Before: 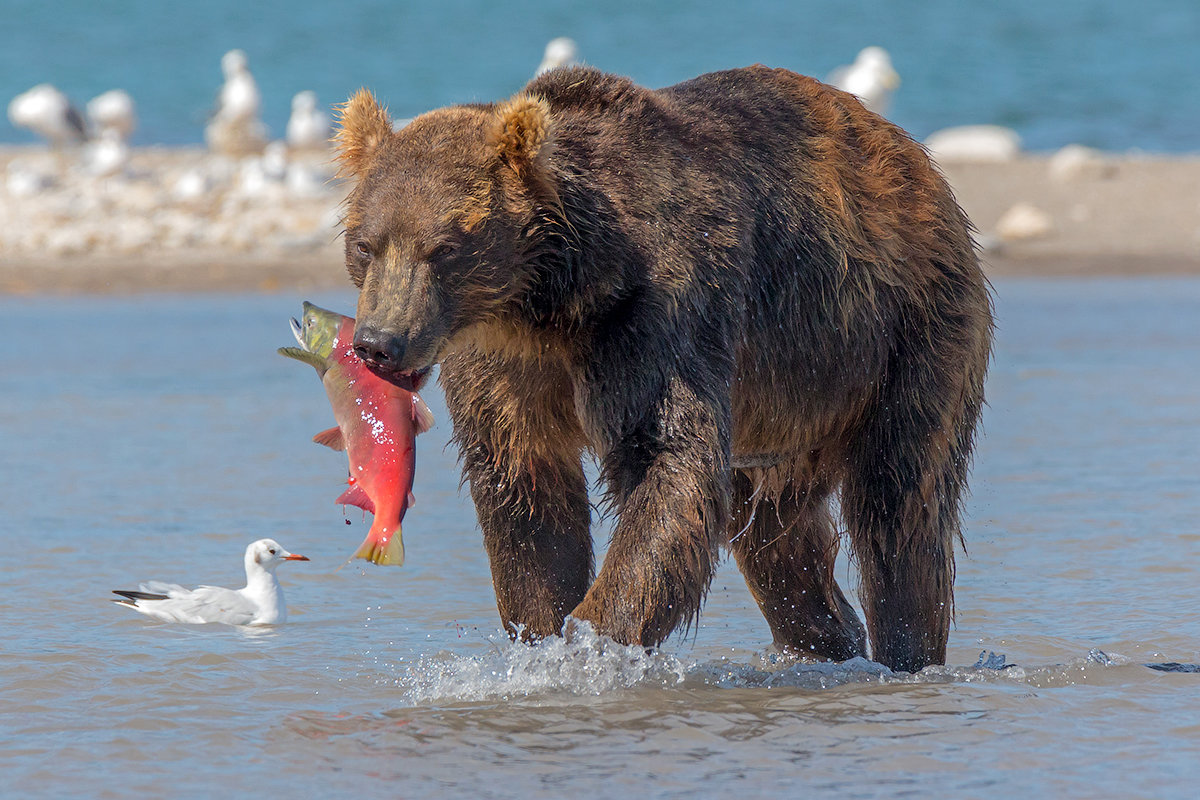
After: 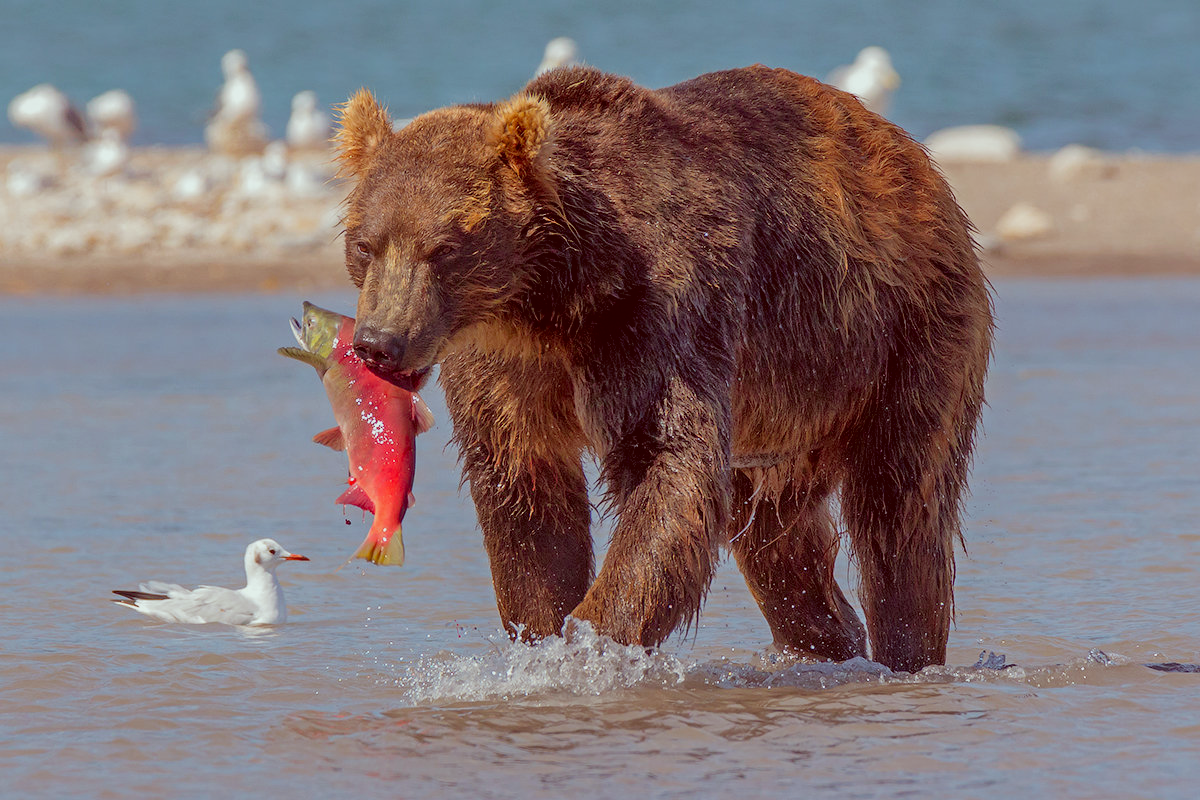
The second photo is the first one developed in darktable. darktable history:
color correction: highlights a* -6.98, highlights b* -0.196, shadows a* 20.27, shadows b* 12.14
shadows and highlights: highlights color adjustment 49.87%
exposure: exposure -0.047 EV, compensate exposure bias true, compensate highlight preservation false
tone curve: curves: ch0 [(0, 0) (0.087, 0.054) (0.281, 0.245) (0.532, 0.514) (0.835, 0.818) (0.994, 0.955)]; ch1 [(0, 0) (0.27, 0.195) (0.406, 0.435) (0.452, 0.474) (0.495, 0.5) (0.514, 0.508) (0.537, 0.556) (0.654, 0.689) (1, 1)]; ch2 [(0, 0) (0.269, 0.299) (0.459, 0.441) (0.498, 0.499) (0.523, 0.52) (0.551, 0.549) (0.633, 0.625) (0.659, 0.681) (0.718, 0.764) (1, 1)], preserve colors none
